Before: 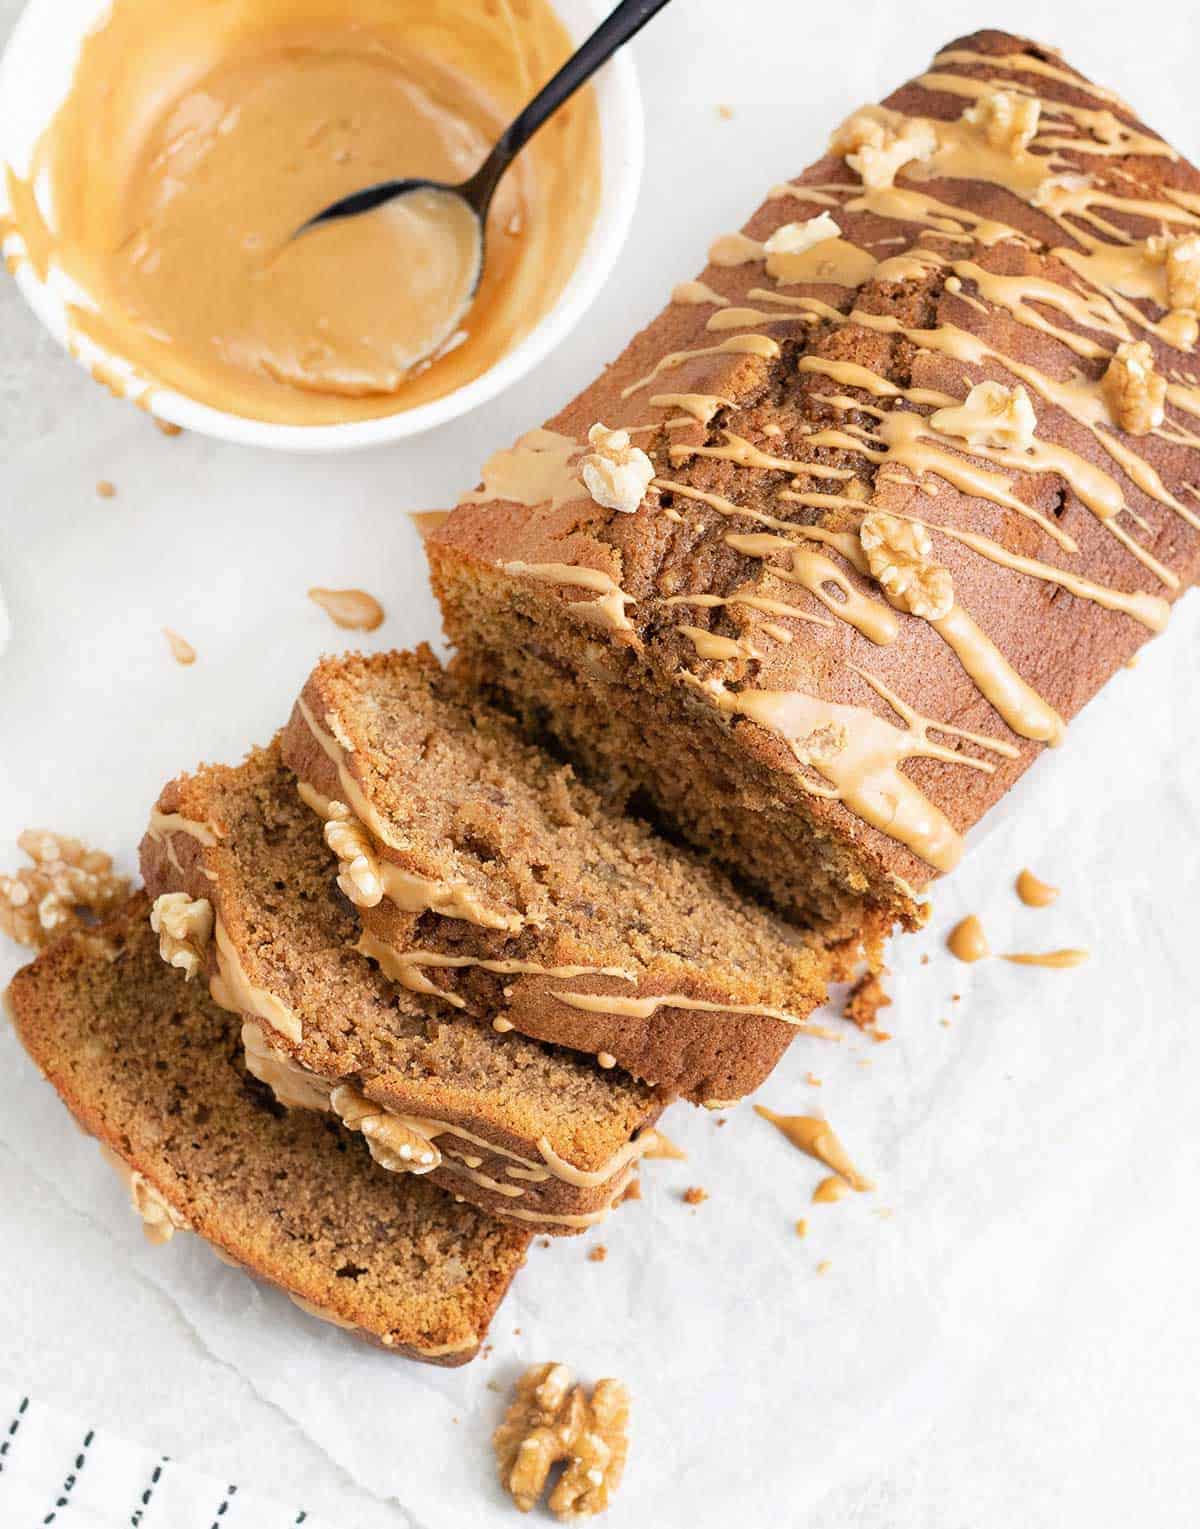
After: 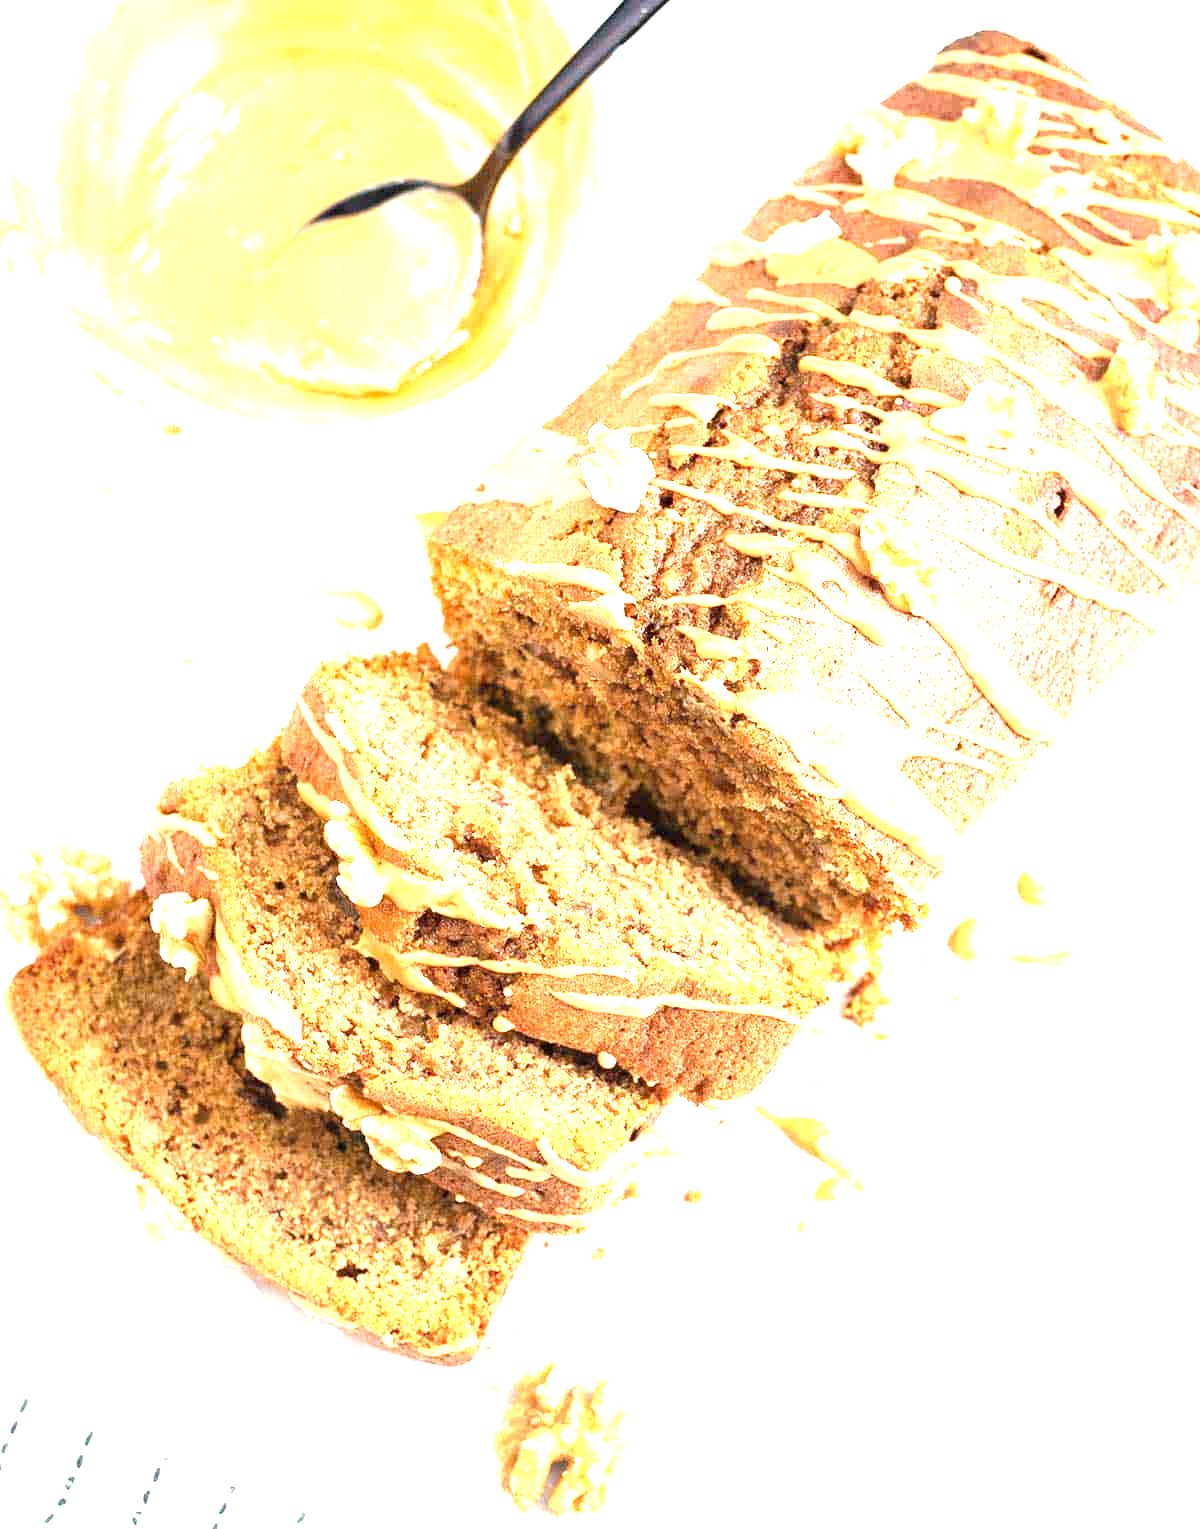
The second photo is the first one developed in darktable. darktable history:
exposure: exposure 2 EV, compensate highlight preservation false
tone equalizer: on, module defaults
